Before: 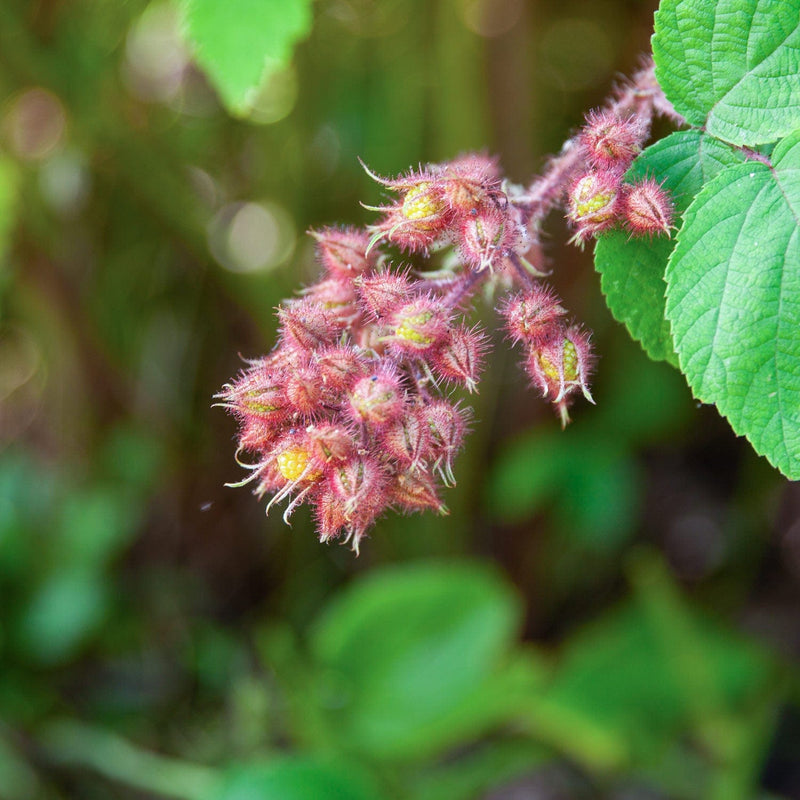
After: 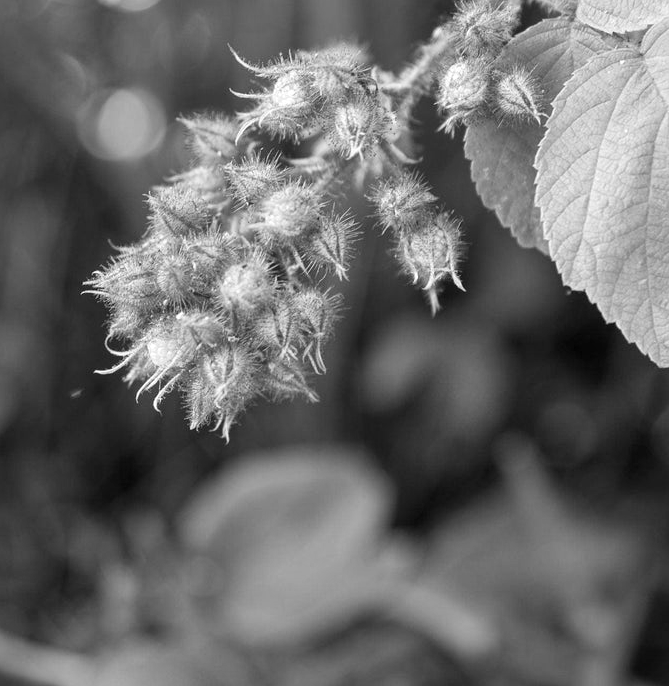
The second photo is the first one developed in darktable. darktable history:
crop: left 16.315%, top 14.246%
color contrast: green-magenta contrast 0, blue-yellow contrast 0
white balance: red 1.127, blue 0.943
local contrast: mode bilateral grid, contrast 20, coarseness 50, detail 120%, midtone range 0.2
